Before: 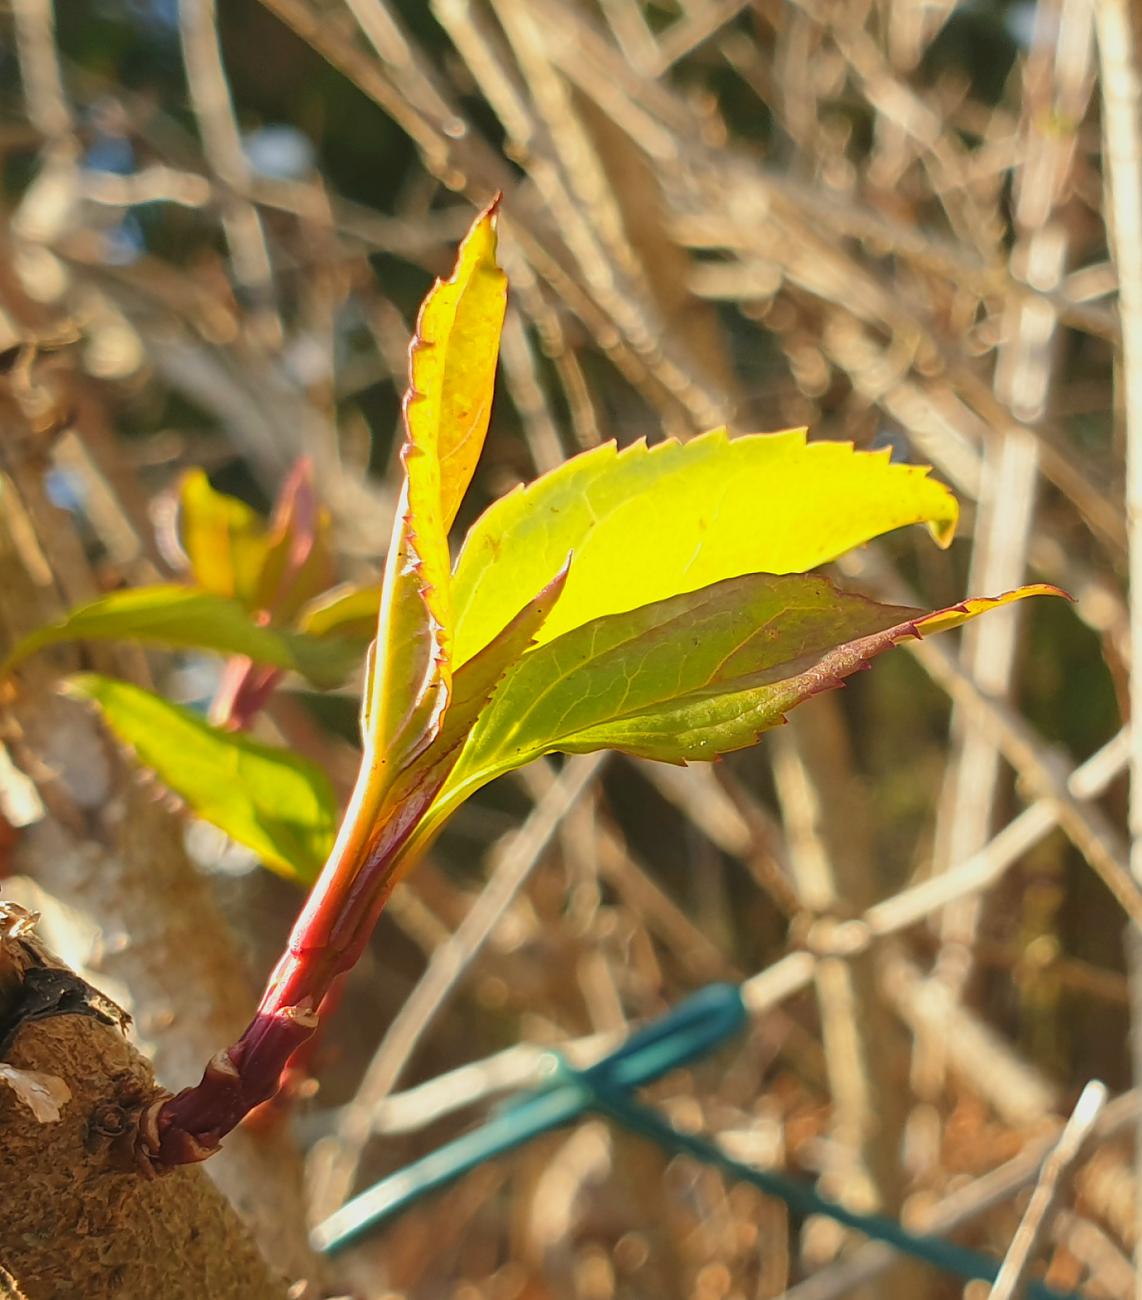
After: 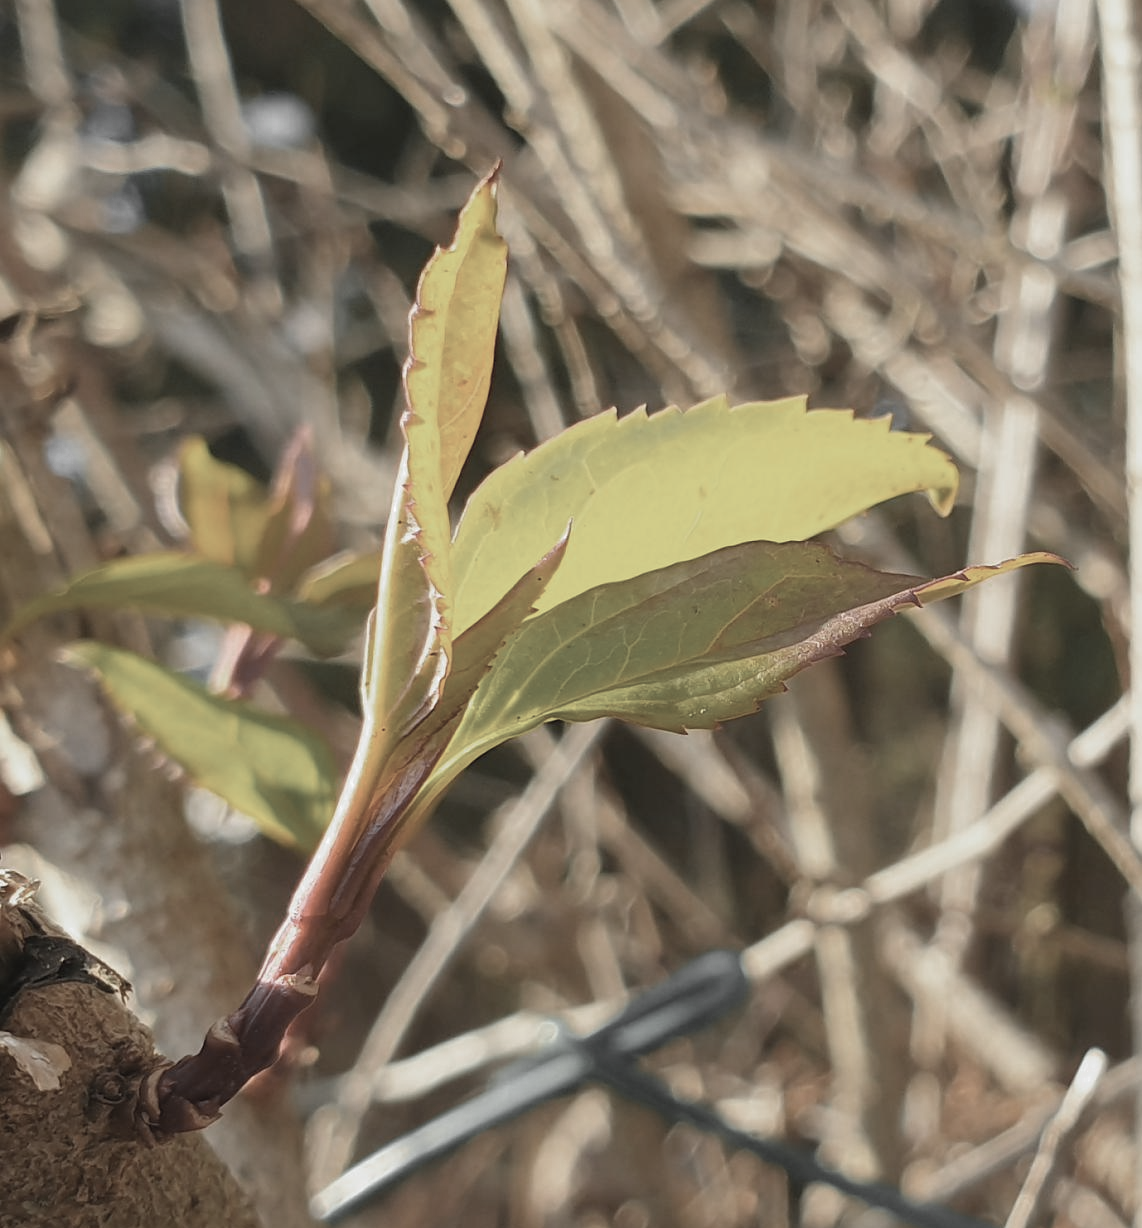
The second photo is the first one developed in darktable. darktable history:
color zones: curves: ch0 [(0, 0.613) (0.01, 0.613) (0.245, 0.448) (0.498, 0.529) (0.642, 0.665) (0.879, 0.777) (0.99, 0.613)]; ch1 [(0, 0.035) (0.121, 0.189) (0.259, 0.197) (0.415, 0.061) (0.589, 0.022) (0.732, 0.022) (0.857, 0.026) (0.991, 0.053)]
crop and rotate: top 2.479%, bottom 3.018%
